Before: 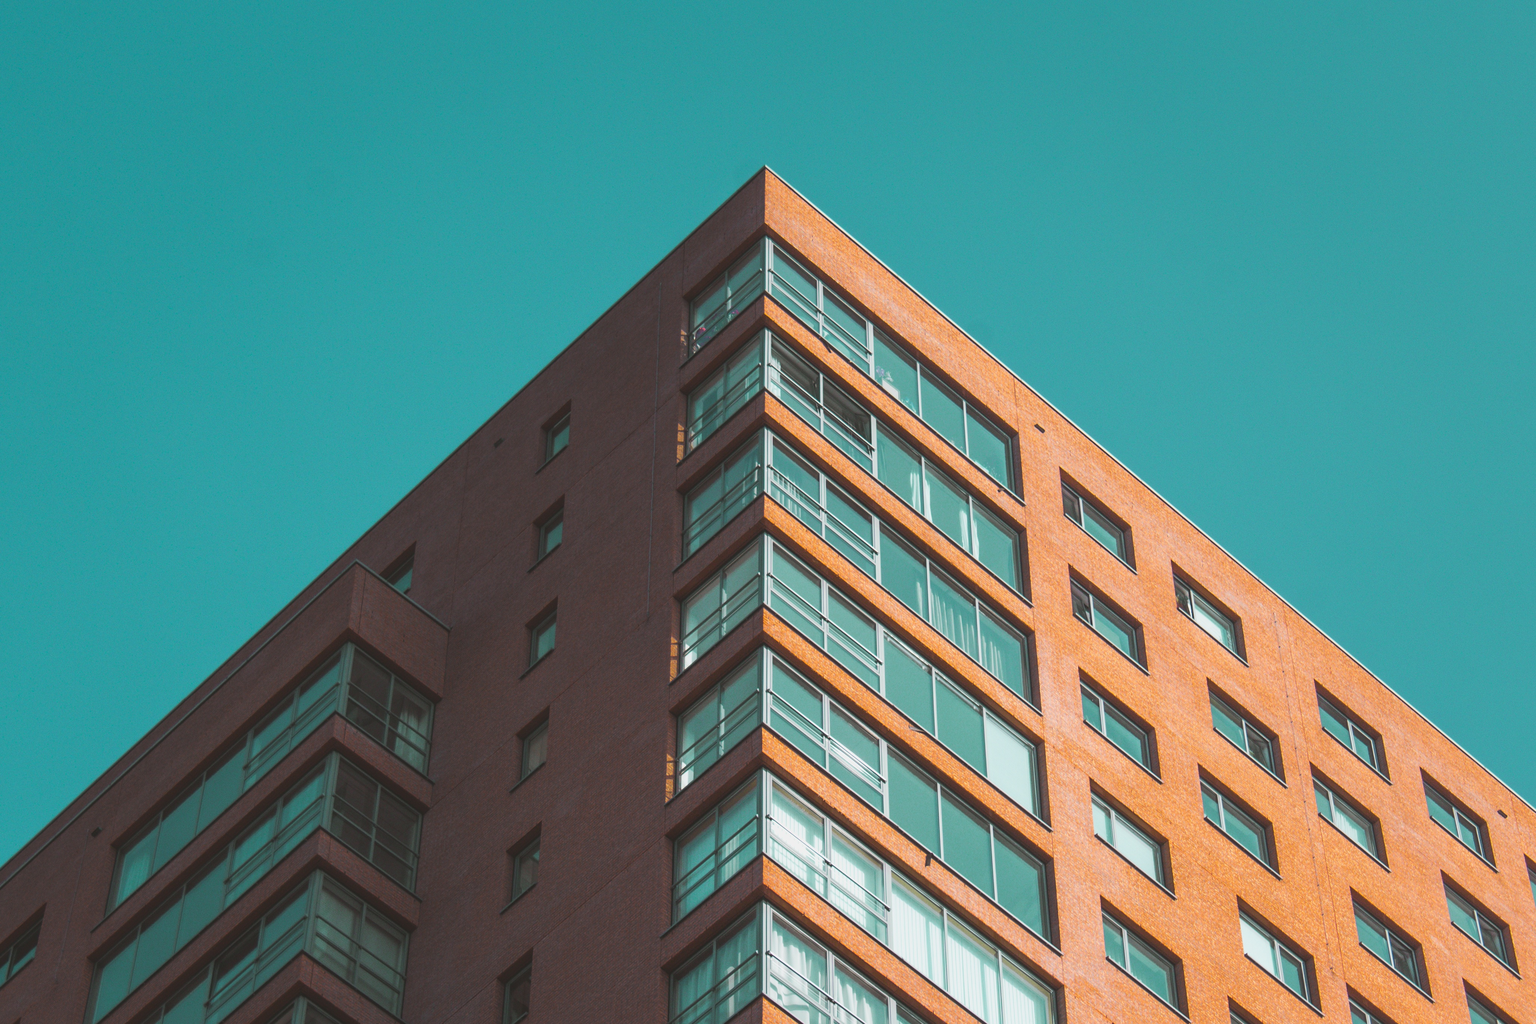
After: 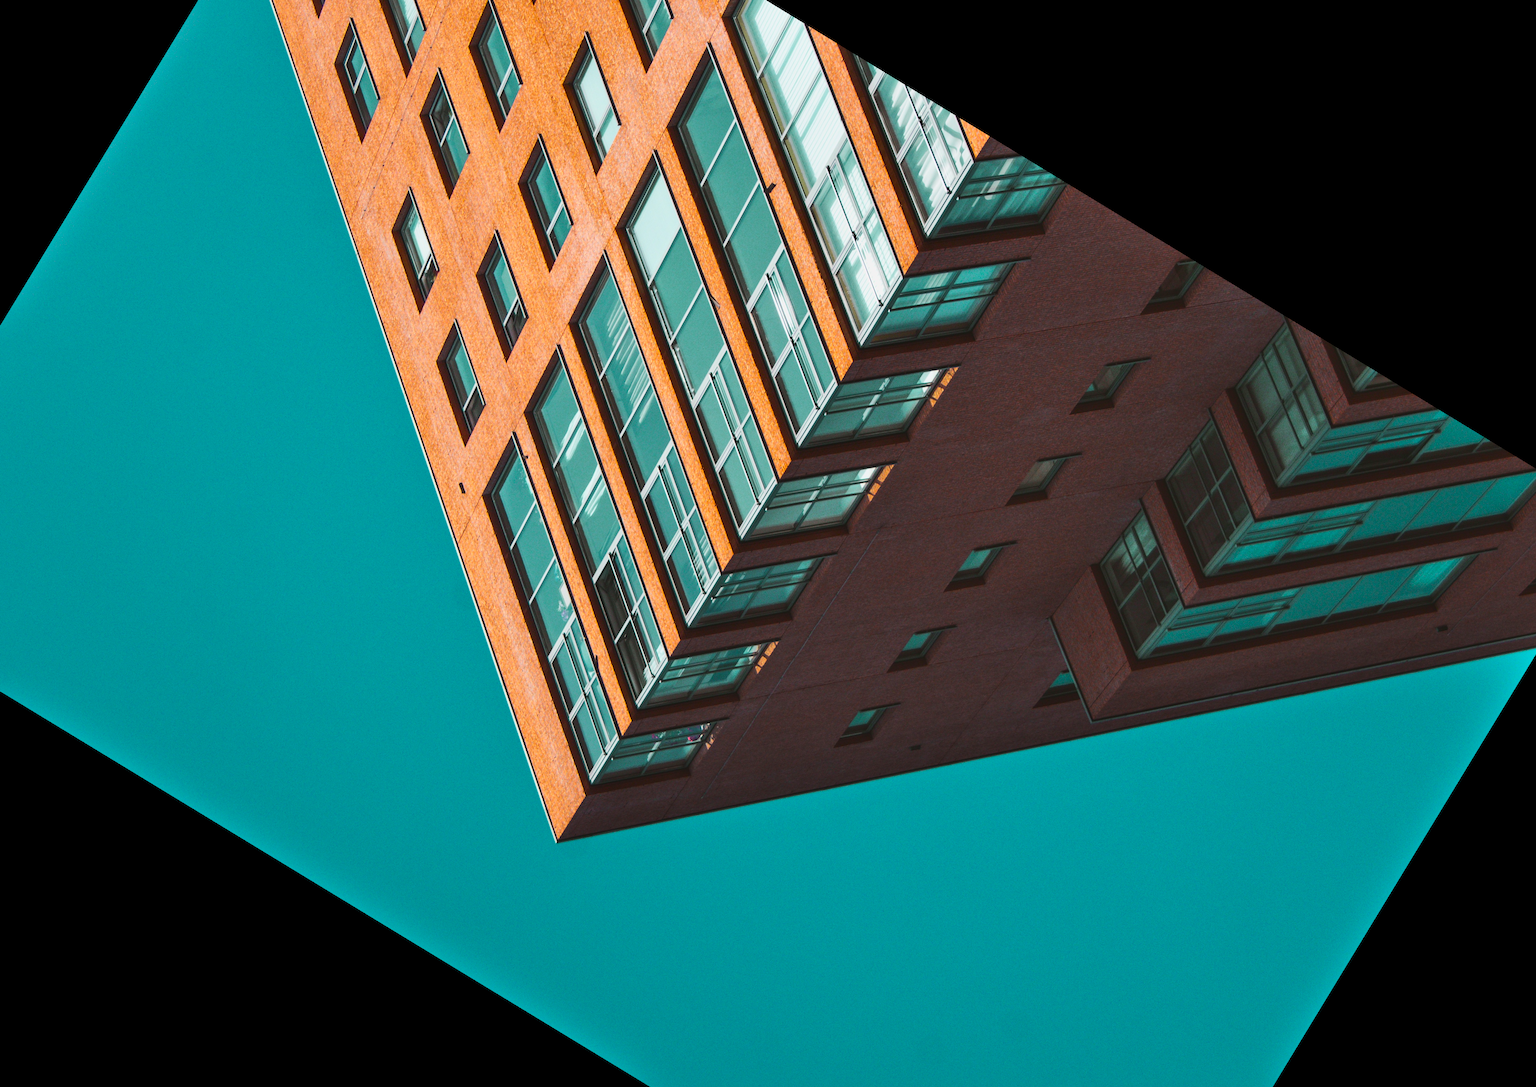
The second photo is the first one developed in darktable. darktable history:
shadows and highlights: soften with gaussian
crop and rotate: angle 148.68°, left 9.111%, top 15.603%, right 4.588%, bottom 17.041%
contrast brightness saturation: contrast 0.19, brightness -0.11, saturation 0.21
